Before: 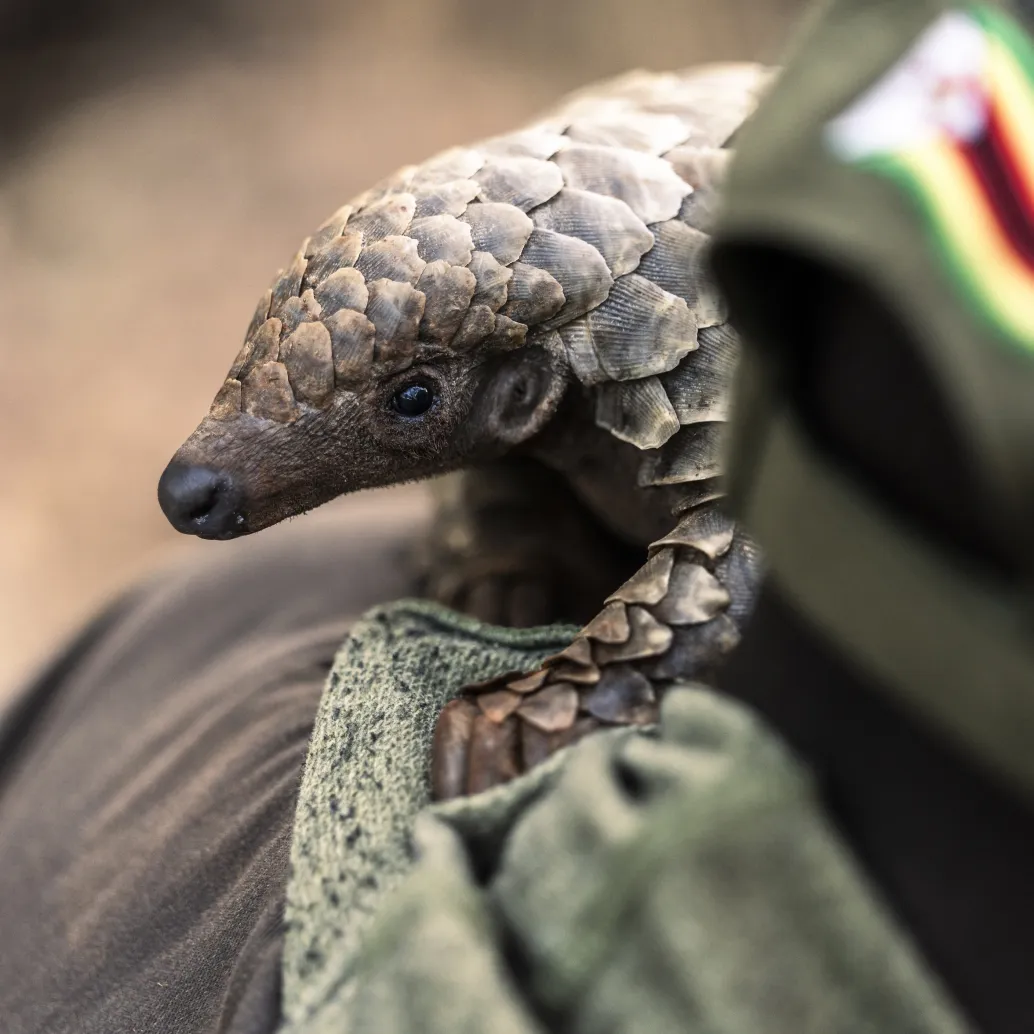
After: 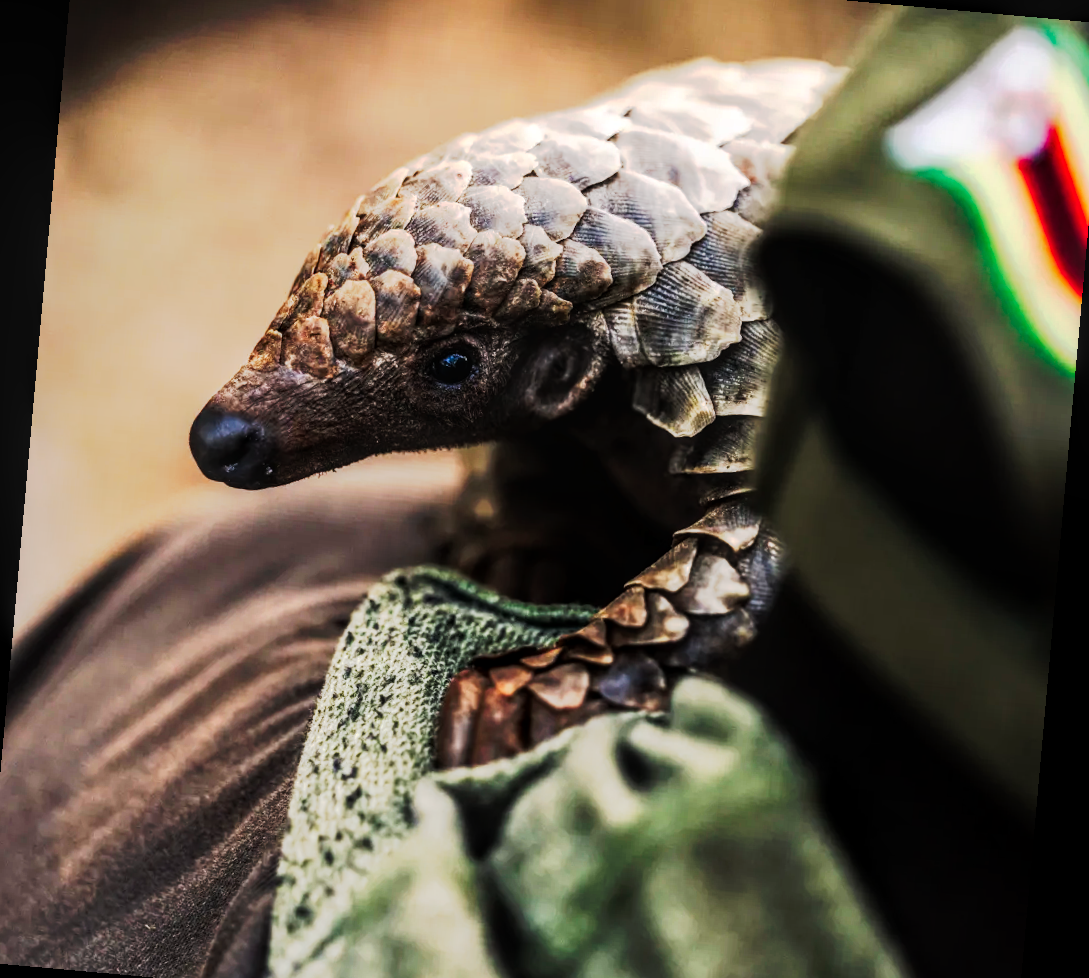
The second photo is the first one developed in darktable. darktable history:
crop: left 1.507%, top 6.147%, right 1.379%, bottom 6.637%
local contrast: on, module defaults
rotate and perspective: rotation 5.12°, automatic cropping off
tone curve: curves: ch0 [(0, 0) (0.003, 0.006) (0.011, 0.006) (0.025, 0.008) (0.044, 0.014) (0.069, 0.02) (0.1, 0.025) (0.136, 0.037) (0.177, 0.053) (0.224, 0.086) (0.277, 0.13) (0.335, 0.189) (0.399, 0.253) (0.468, 0.375) (0.543, 0.521) (0.623, 0.671) (0.709, 0.789) (0.801, 0.841) (0.898, 0.889) (1, 1)], preserve colors none
